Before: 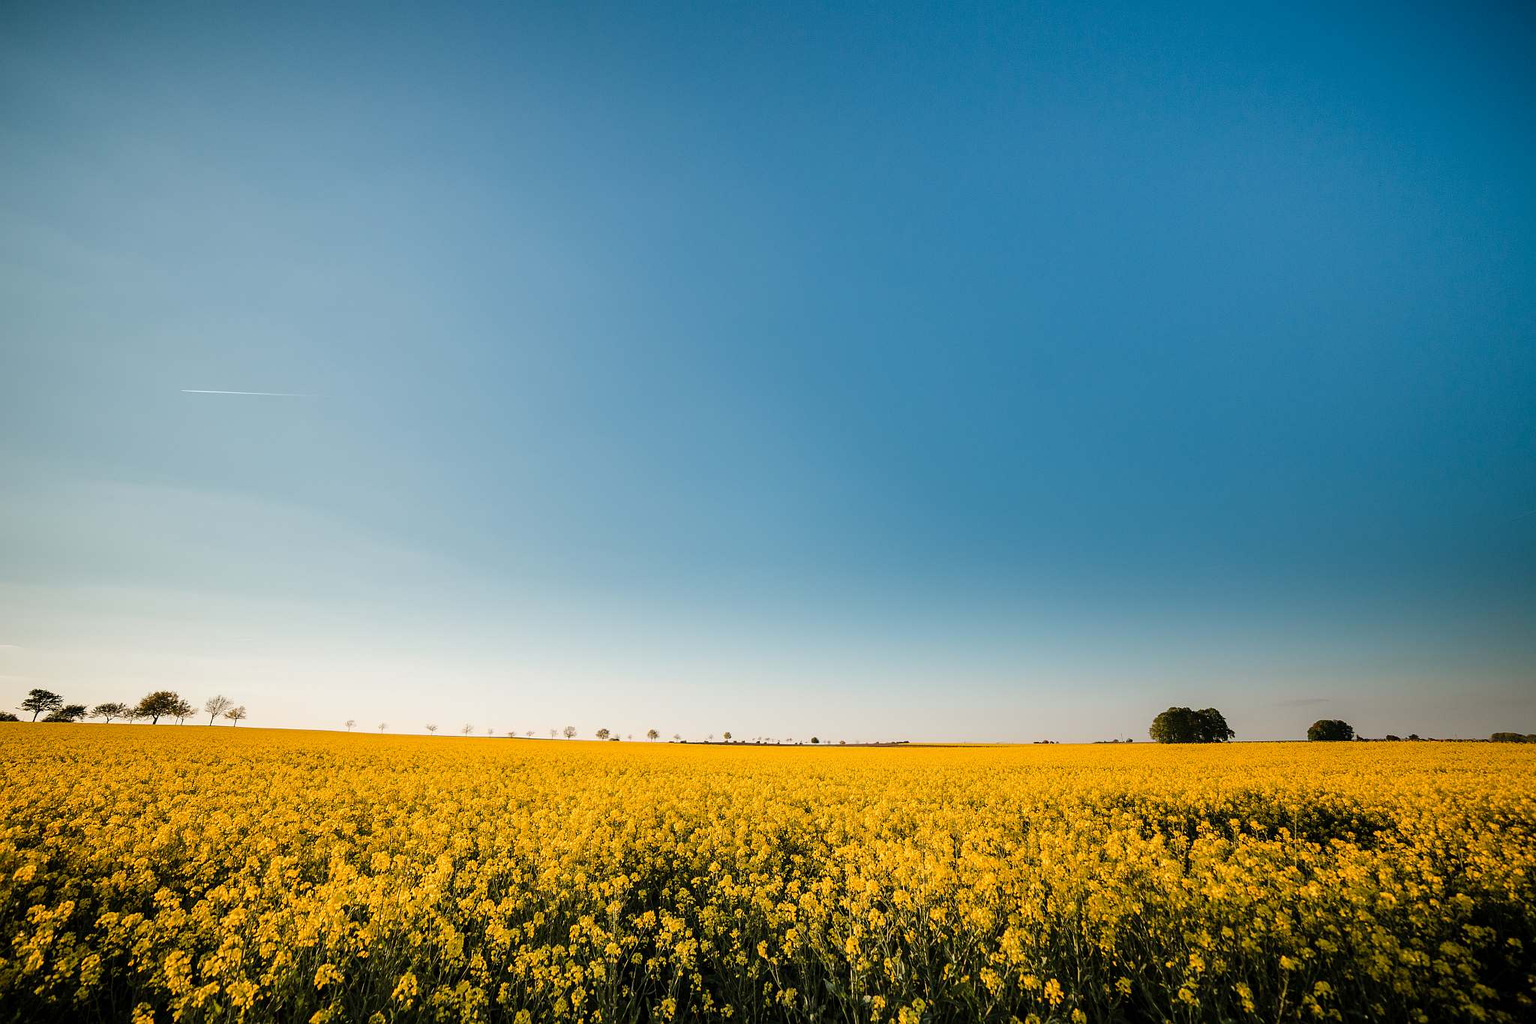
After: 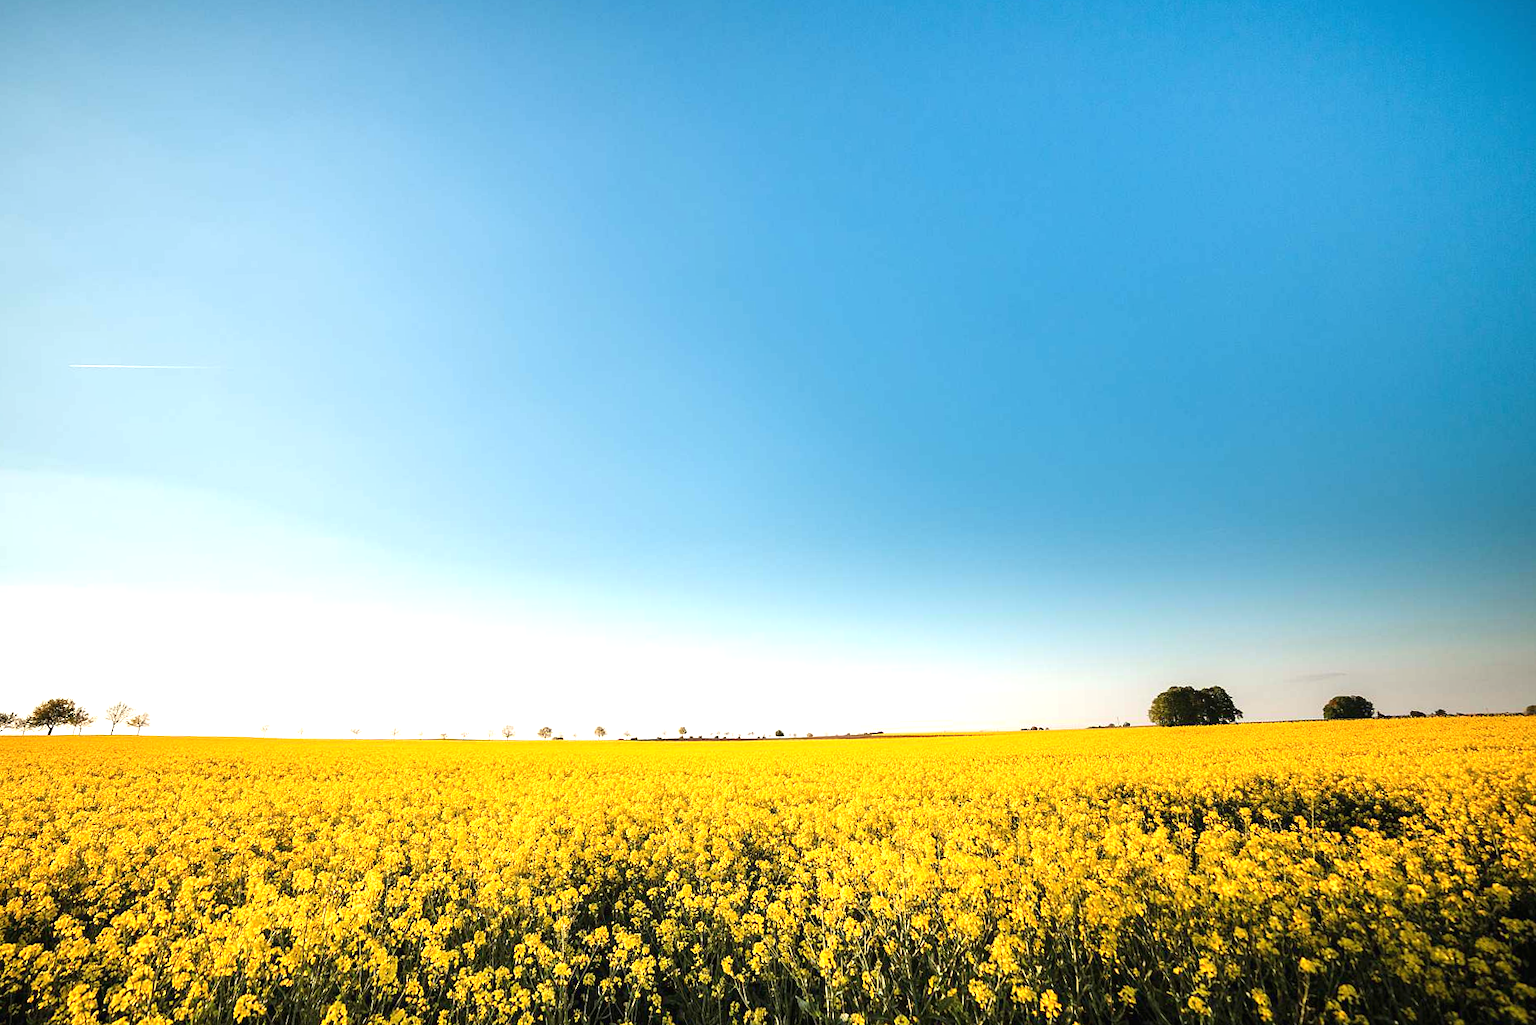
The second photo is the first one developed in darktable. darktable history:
crop and rotate: angle 1.51°, left 5.874%, top 5.68%
exposure: black level correction -0.001, exposure 0.906 EV, compensate exposure bias true, compensate highlight preservation false
